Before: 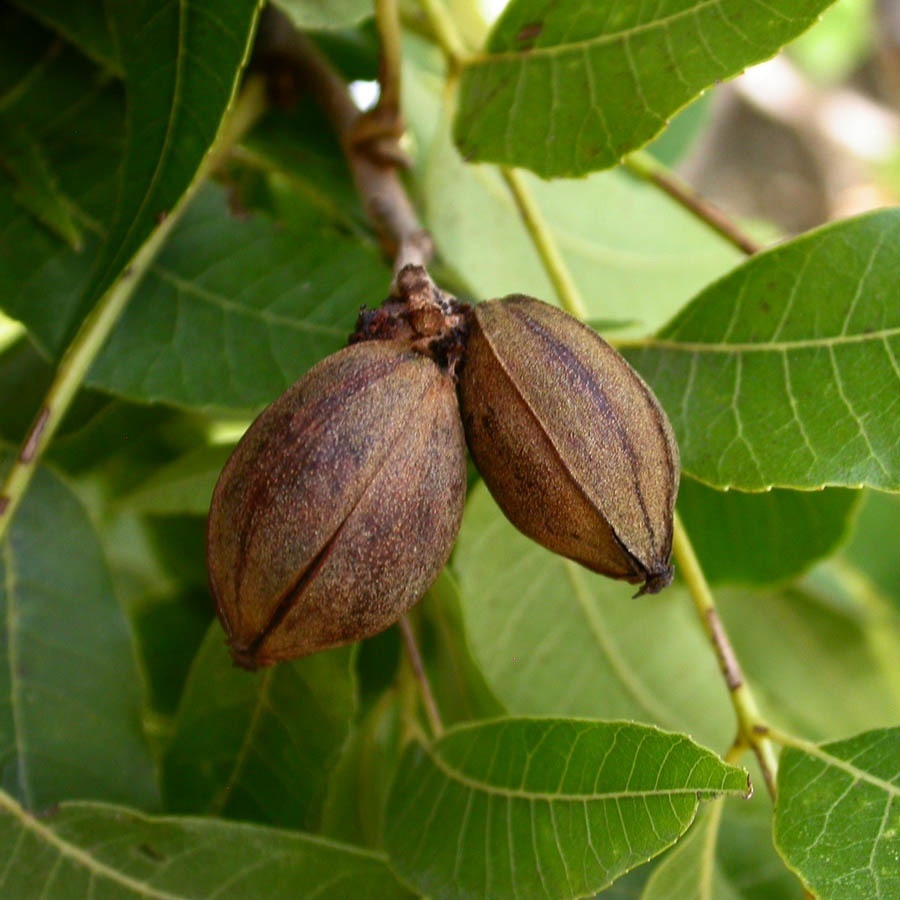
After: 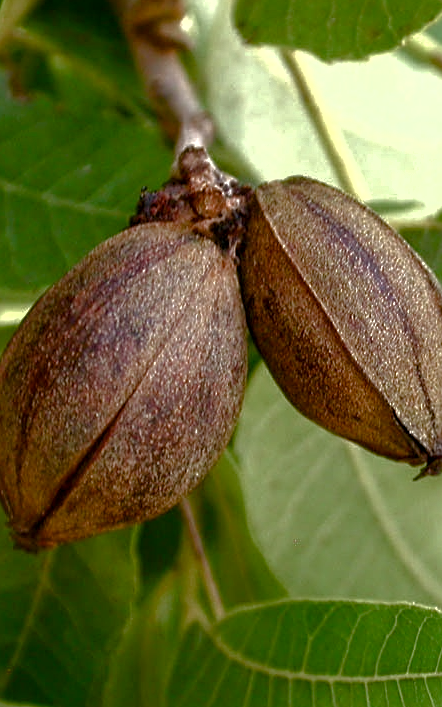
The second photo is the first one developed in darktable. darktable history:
crop and rotate: angle 0.022°, left 24.423%, top 13.138%, right 26.425%, bottom 8.191%
shadows and highlights: radius 168.32, shadows 27.22, white point adjustment 3.19, highlights -68.46, soften with gaussian
base curve: curves: ch0 [(0, 0) (0.841, 0.609) (1, 1)]
exposure: exposure 0.556 EV, compensate highlight preservation false
sharpen: on, module defaults
local contrast: on, module defaults
color balance rgb: shadows lift › hue 85.98°, power › hue 310.94°, linear chroma grading › shadows 31.309%, linear chroma grading › global chroma -1.686%, linear chroma grading › mid-tones 4.359%, perceptual saturation grading › global saturation 0.085%, perceptual saturation grading › highlights -32.084%, perceptual saturation grading › mid-tones 5.416%, perceptual saturation grading › shadows 18.306%
